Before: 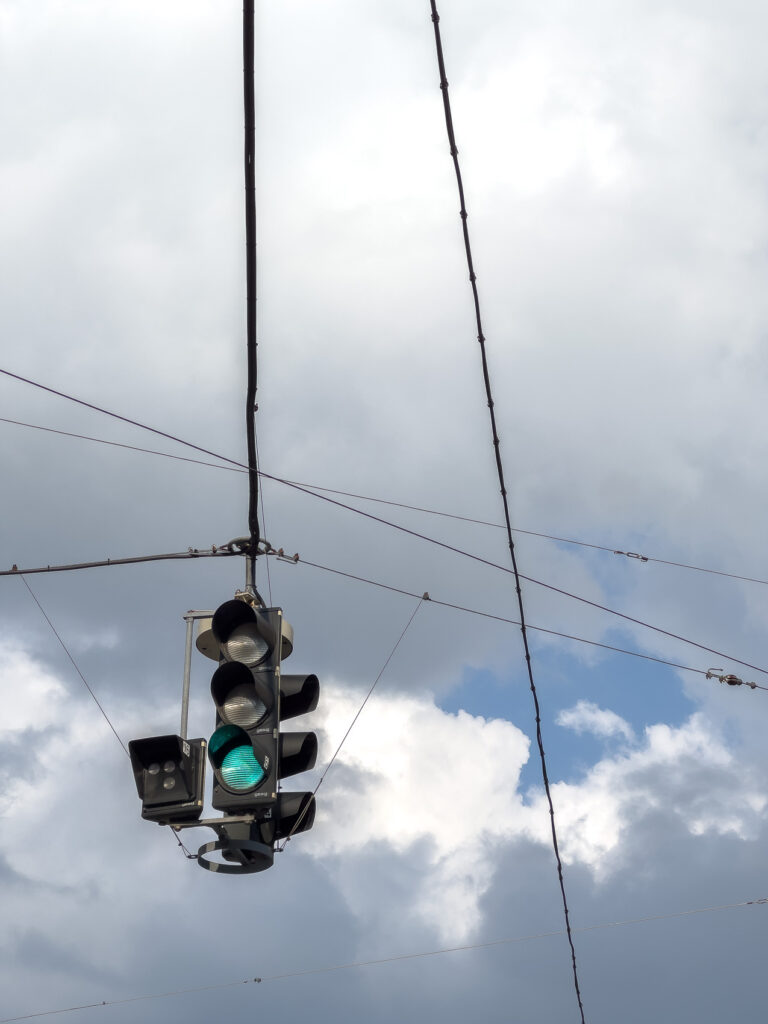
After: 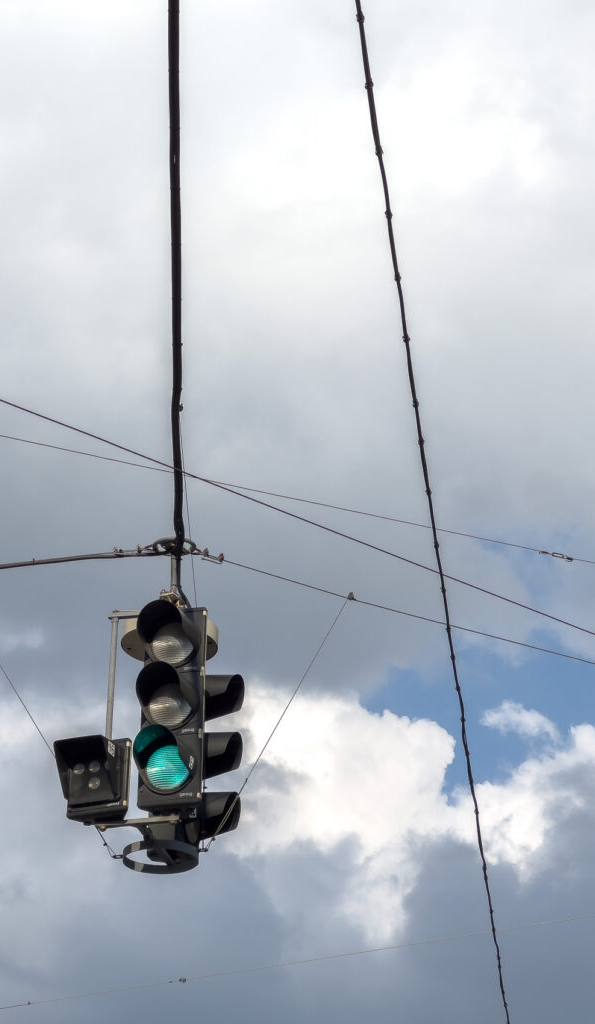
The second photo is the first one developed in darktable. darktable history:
crop: left 9.89%, right 12.561%
